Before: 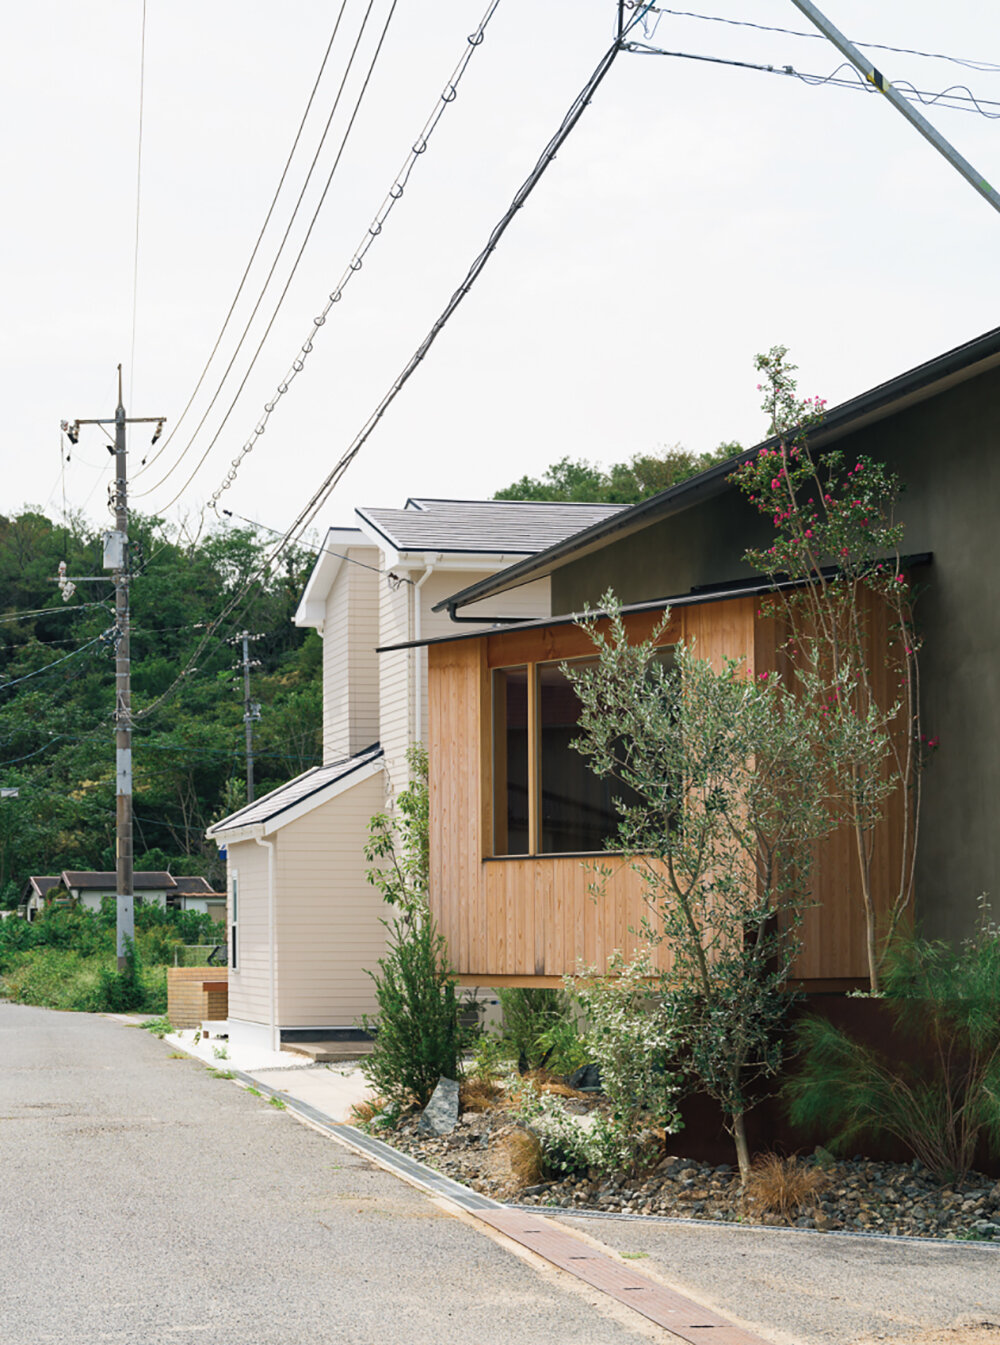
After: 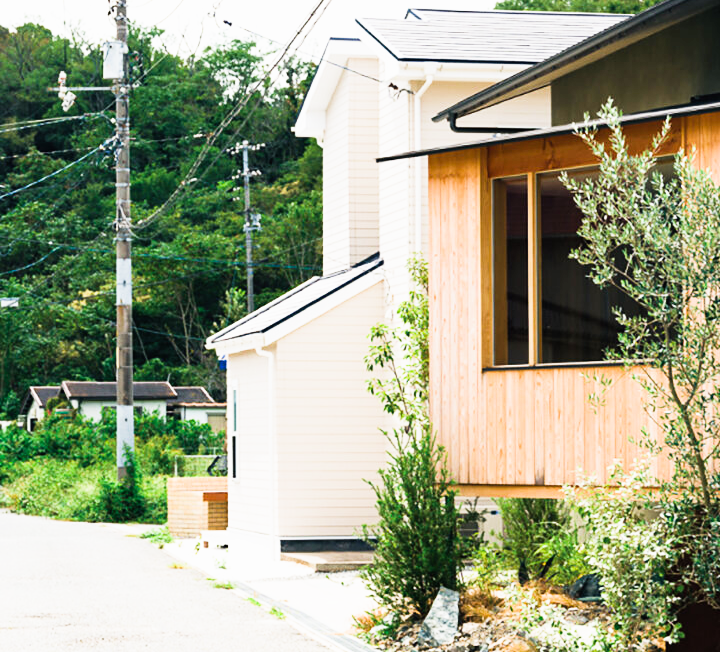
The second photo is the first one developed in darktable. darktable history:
exposure: black level correction 0, exposure 1 EV, compensate exposure bias true, compensate highlight preservation false
crop: top 36.498%, right 27.964%, bottom 14.995%
sigmoid: contrast 1.86, skew 0.35
